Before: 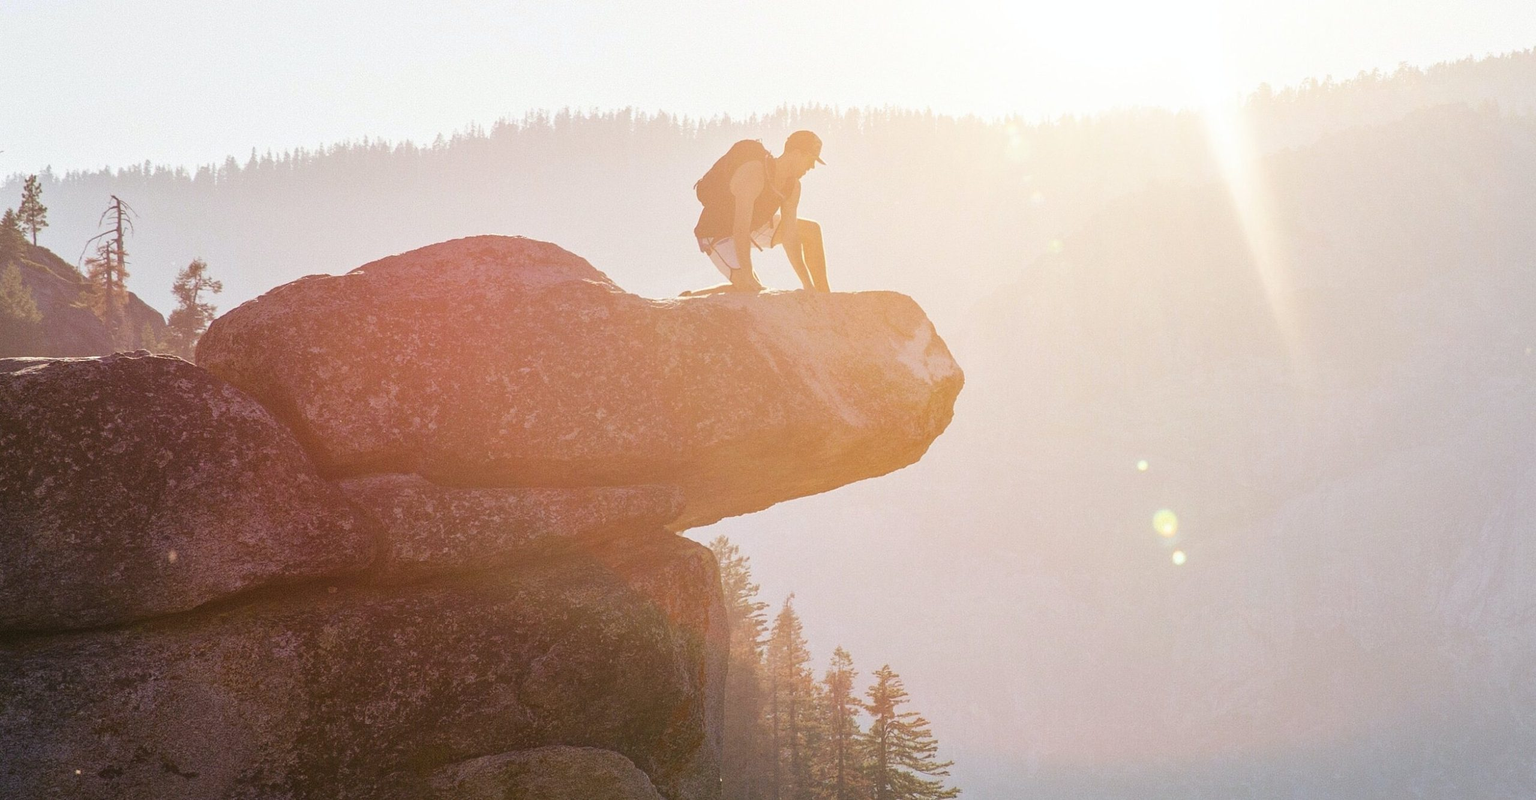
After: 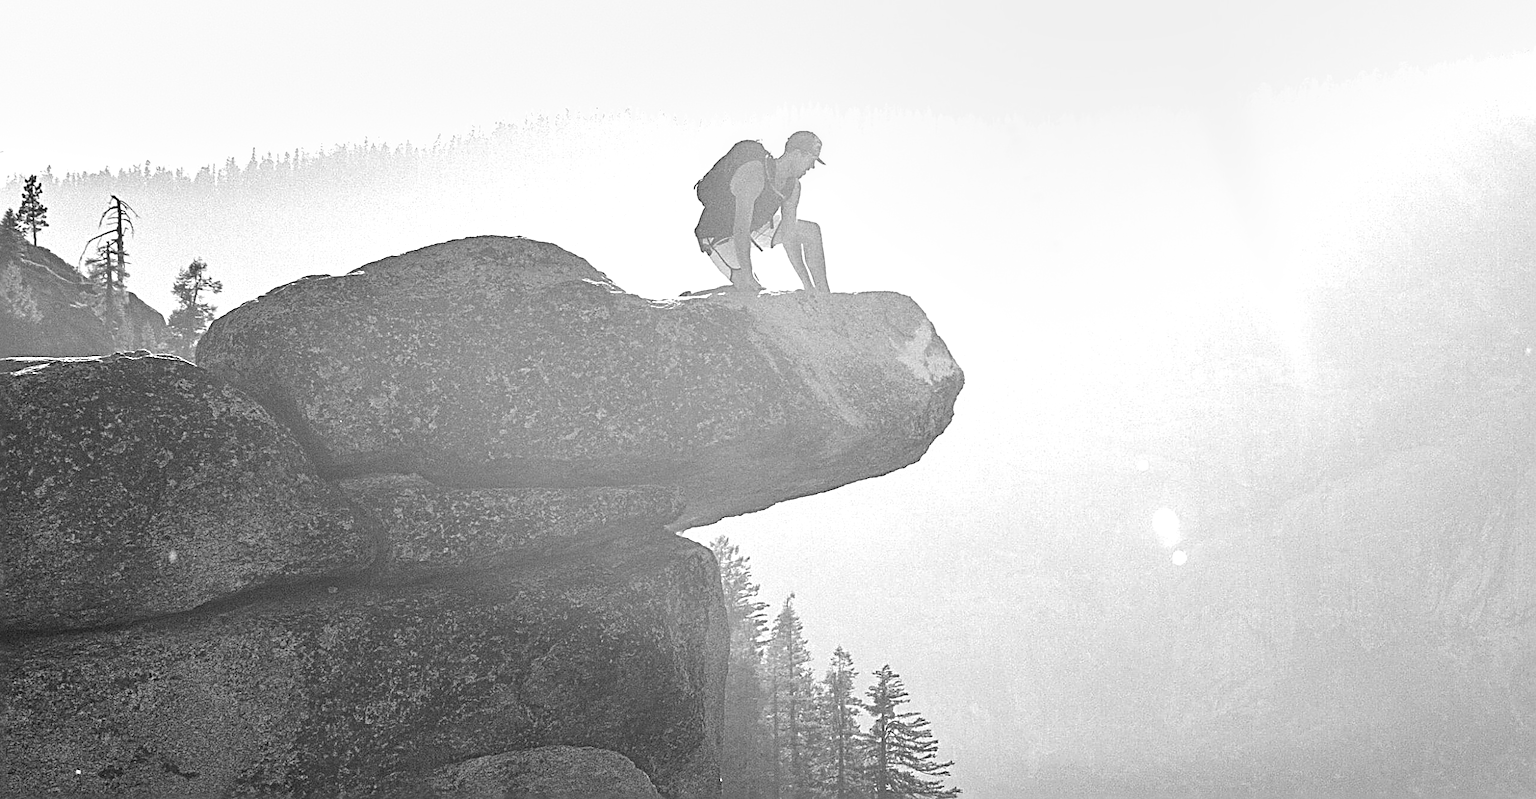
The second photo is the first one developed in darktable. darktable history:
monochrome: on, module defaults
exposure: exposure 0.556 EV, compensate highlight preservation false
shadows and highlights: white point adjustment 1, soften with gaussian
sharpen: radius 3.69, amount 0.928
